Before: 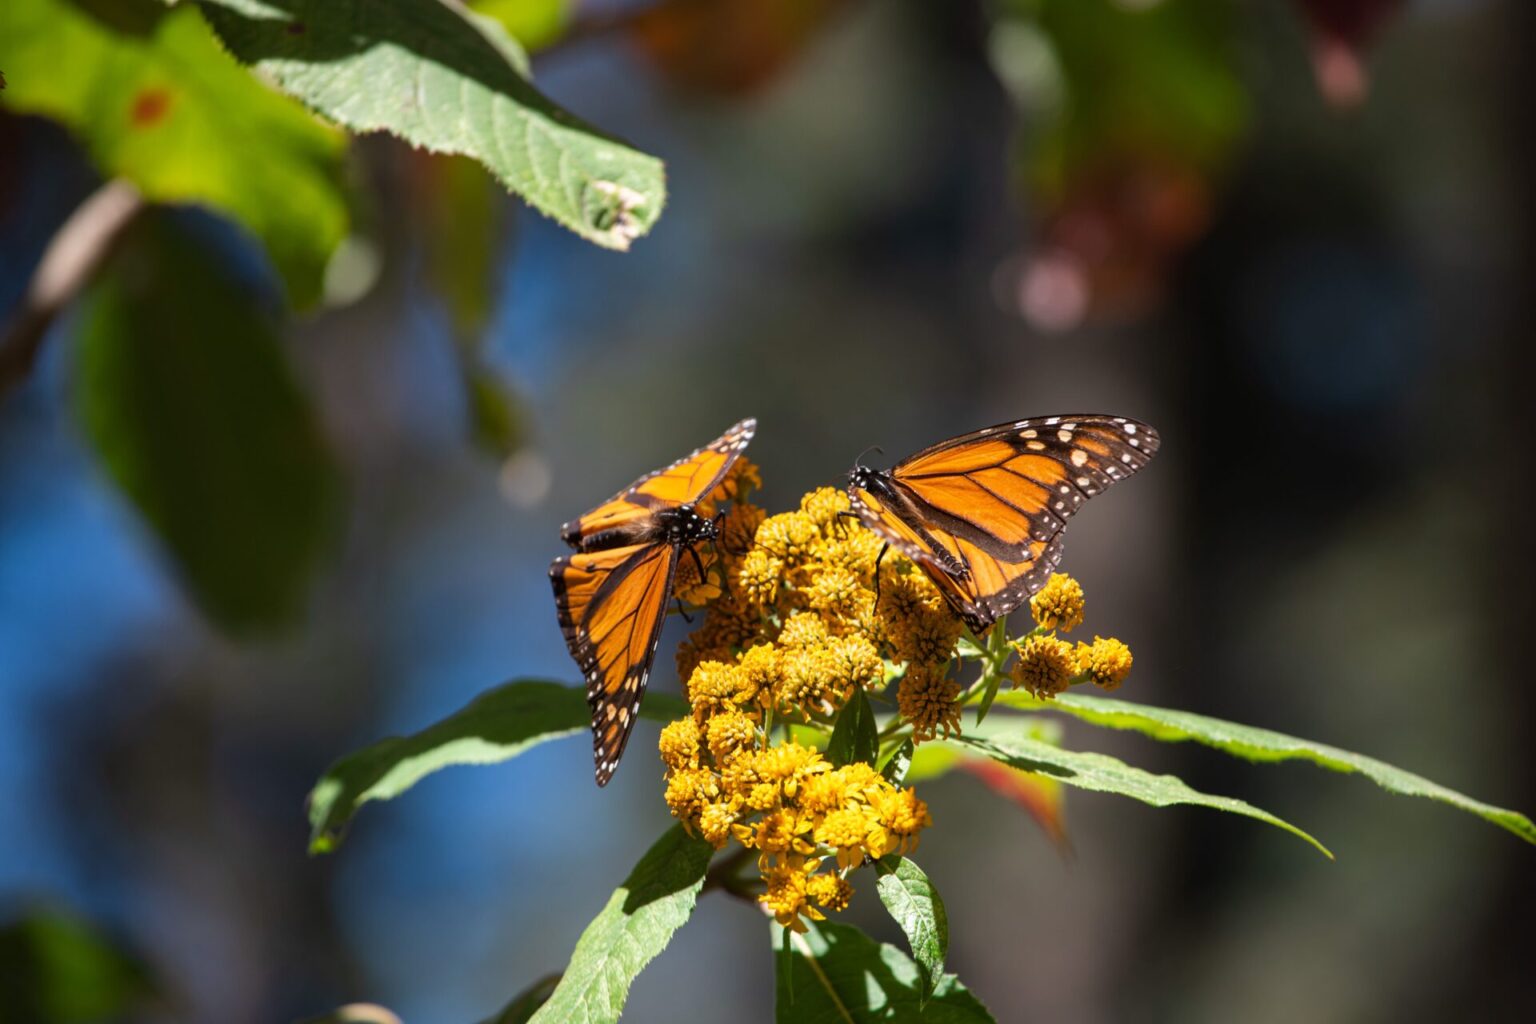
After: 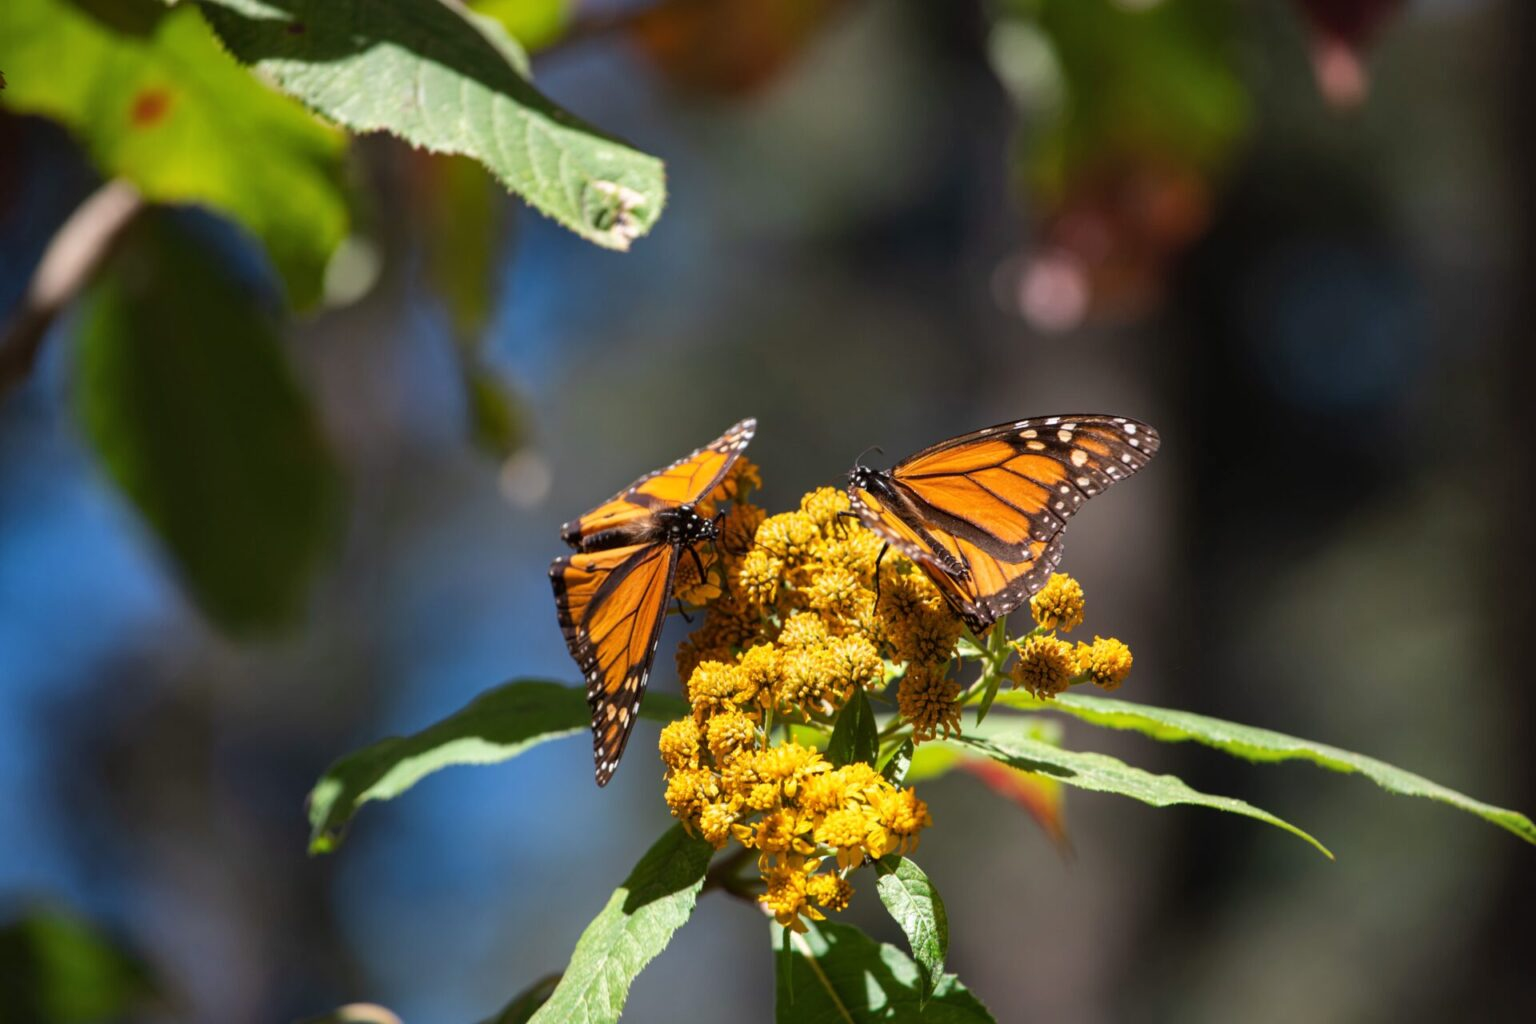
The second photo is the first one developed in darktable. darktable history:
shadows and highlights: radius 126.24, shadows 30.47, highlights -30.76, low approximation 0.01, soften with gaussian
